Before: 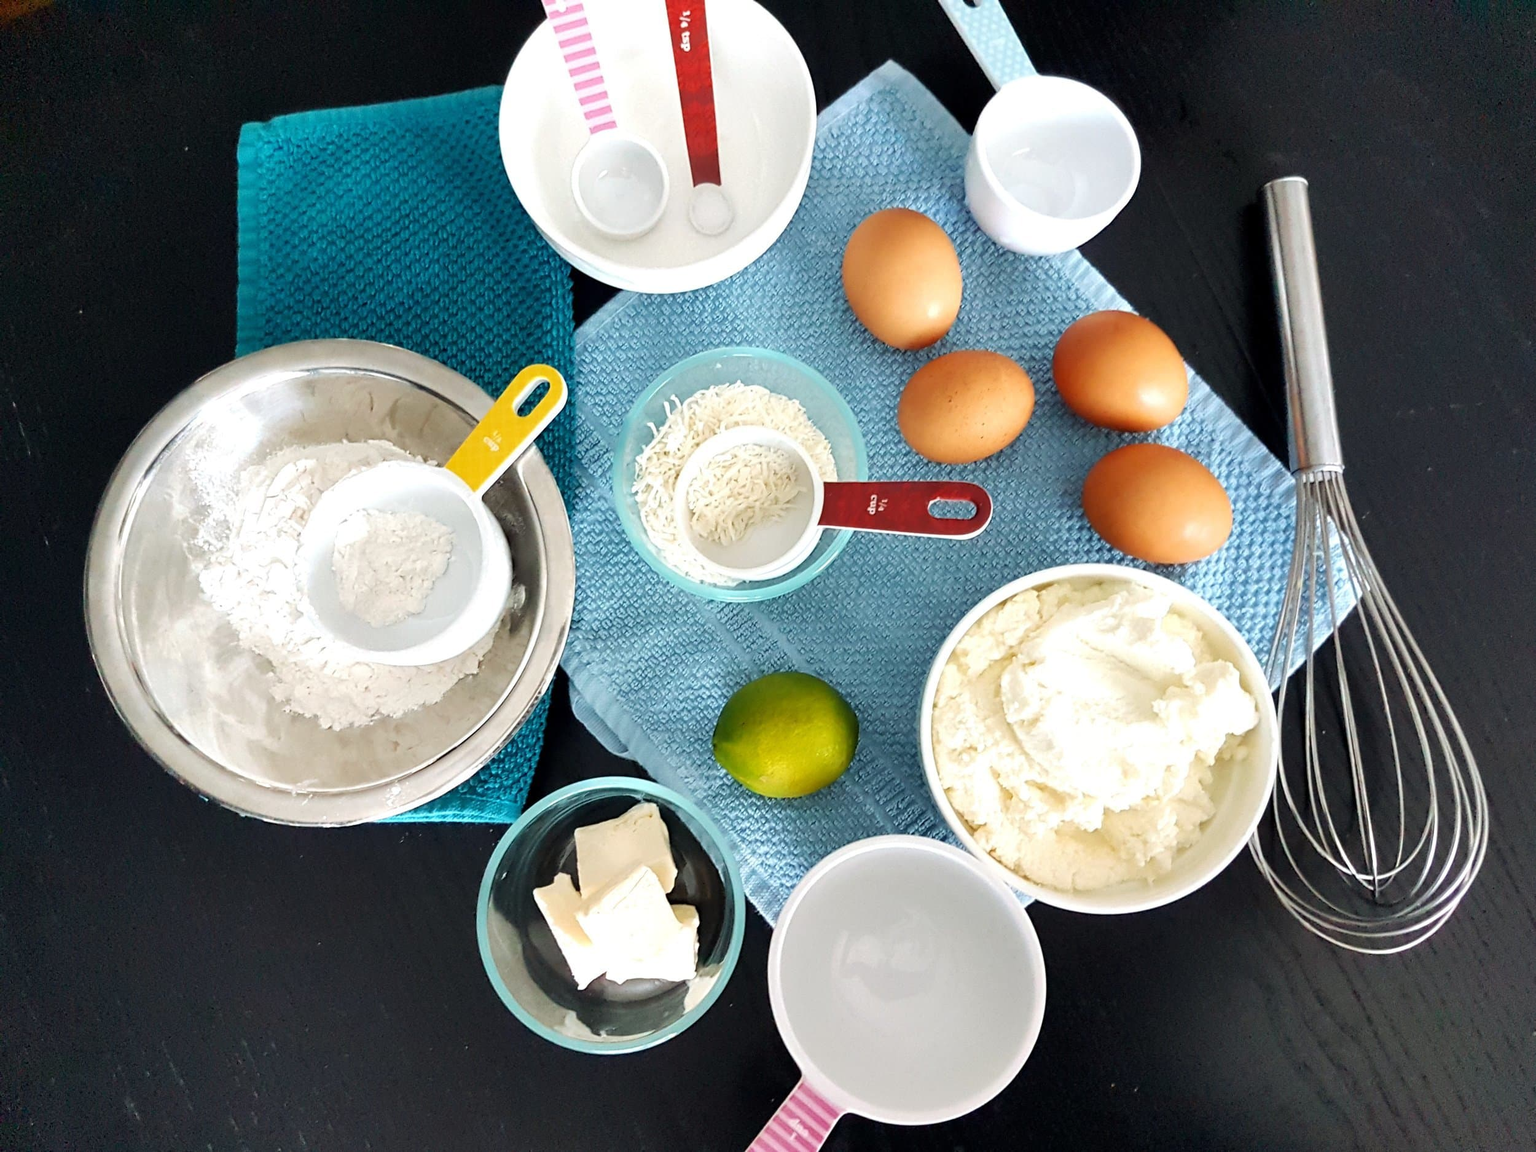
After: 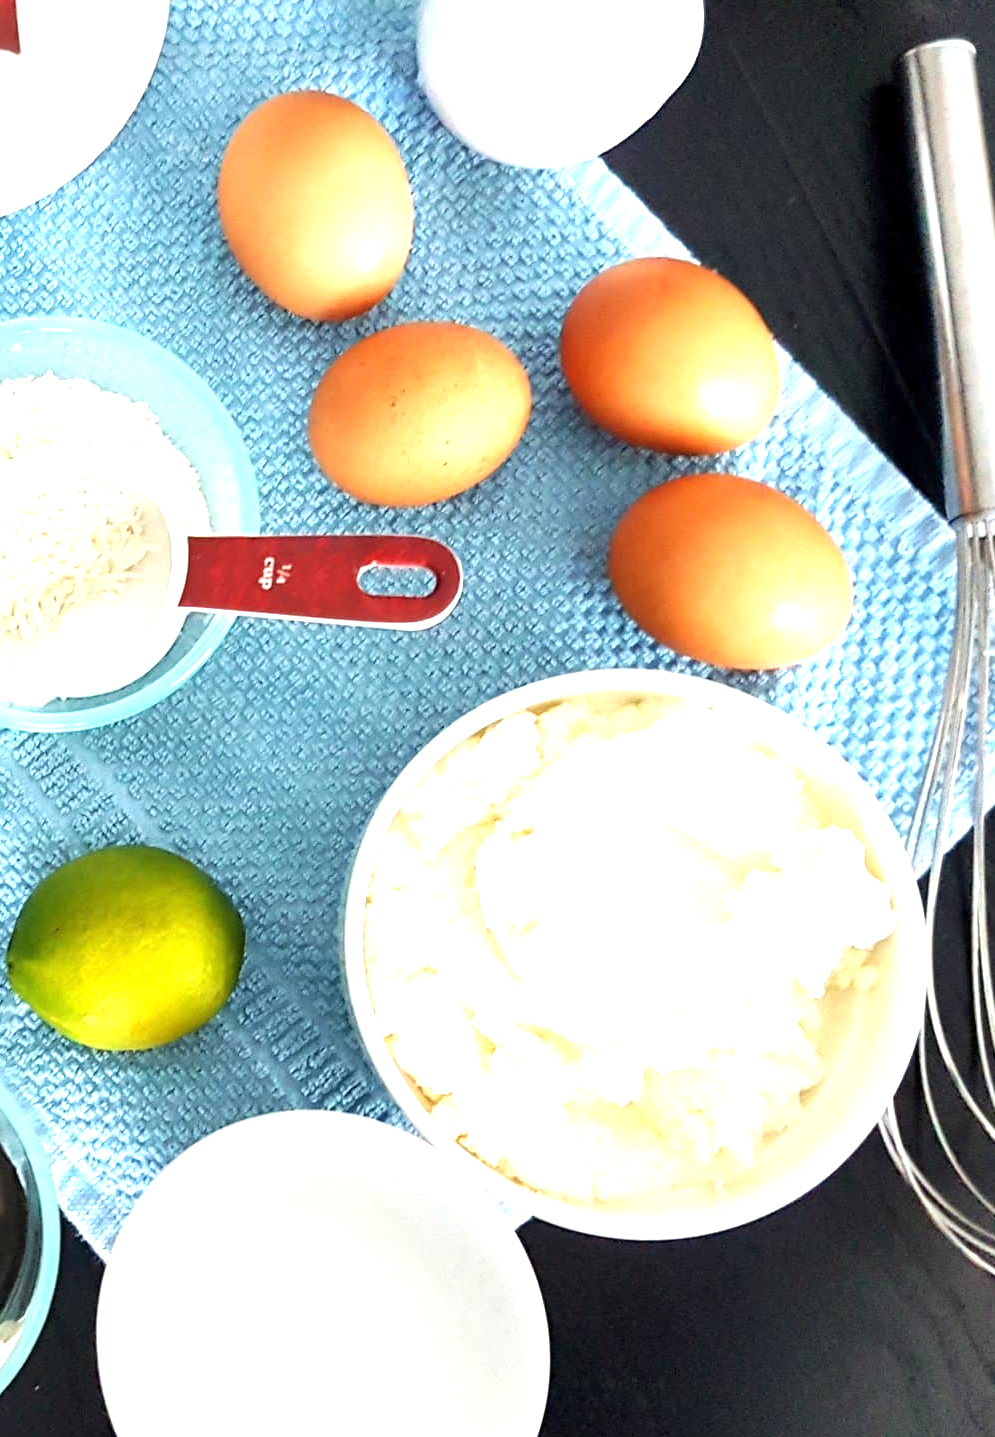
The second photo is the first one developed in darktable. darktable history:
crop: left 46.126%, top 13.239%, right 14.038%, bottom 10.1%
exposure: exposure 0.947 EV, compensate highlight preservation false
